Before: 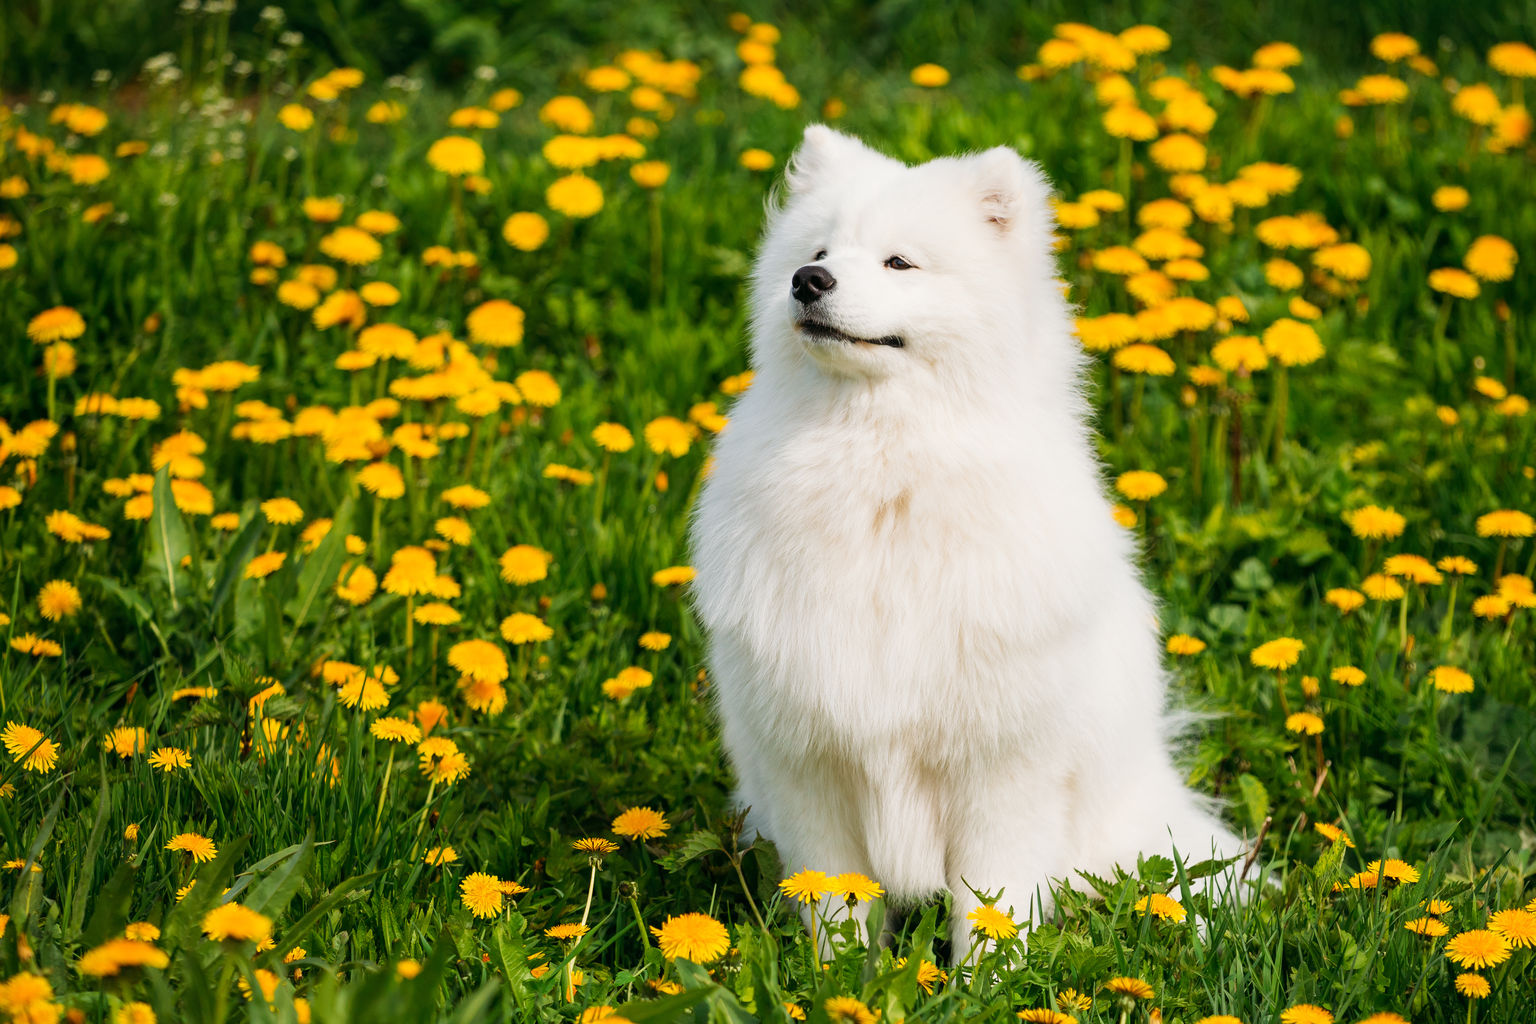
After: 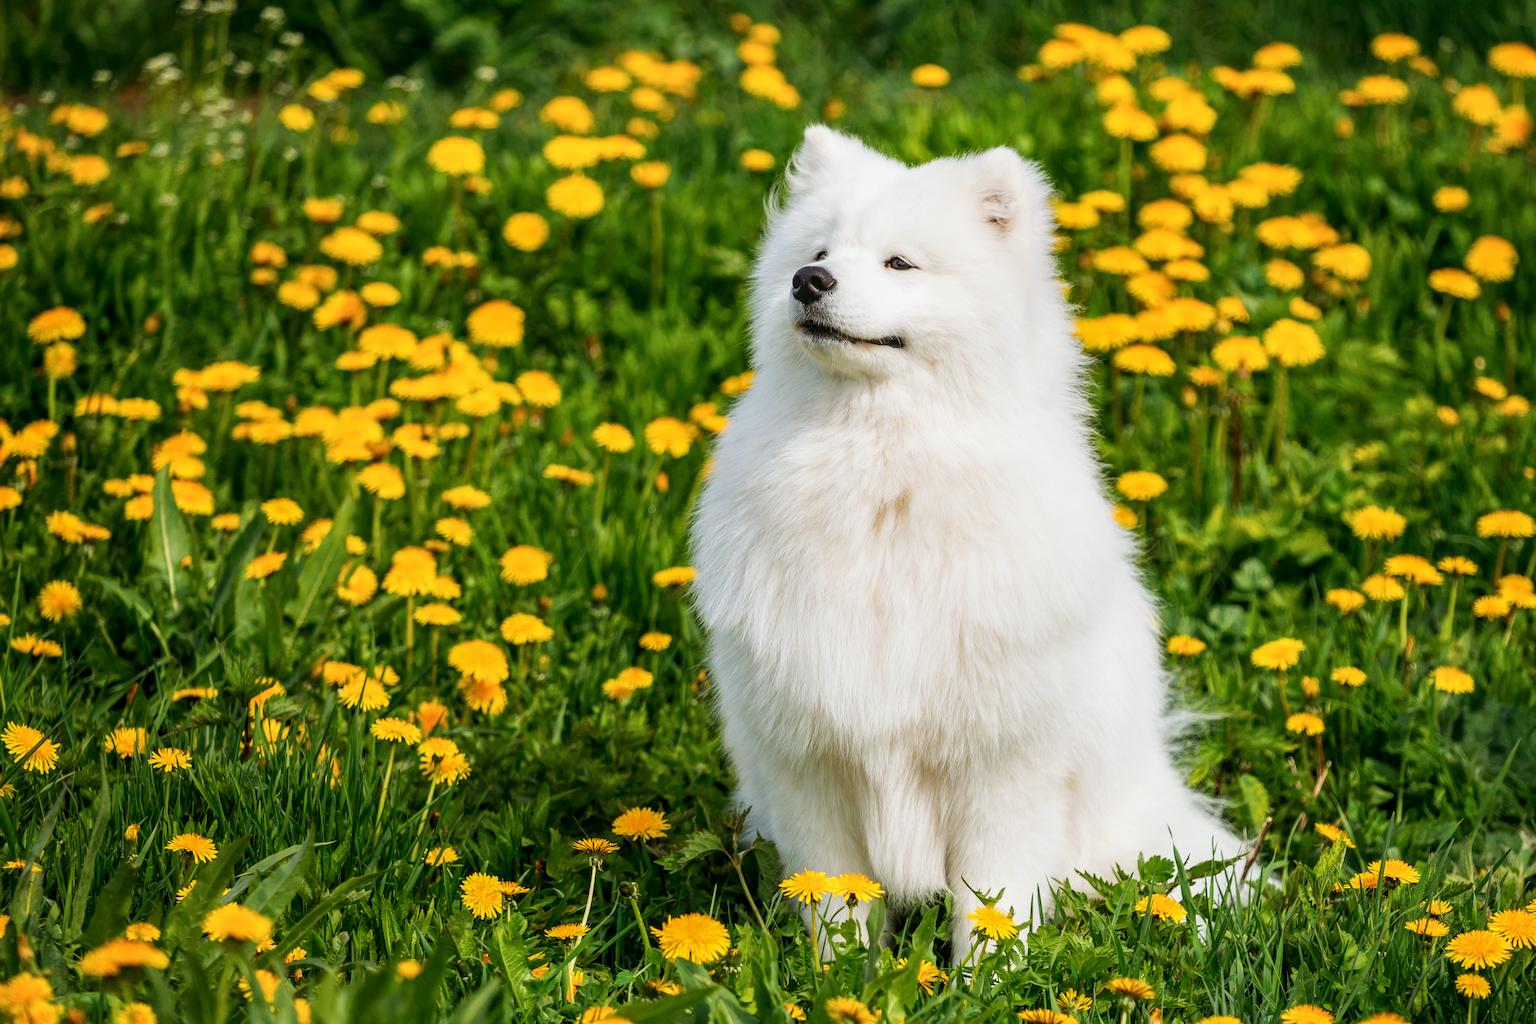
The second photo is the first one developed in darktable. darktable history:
white balance: red 0.986, blue 1.01
local contrast: on, module defaults
